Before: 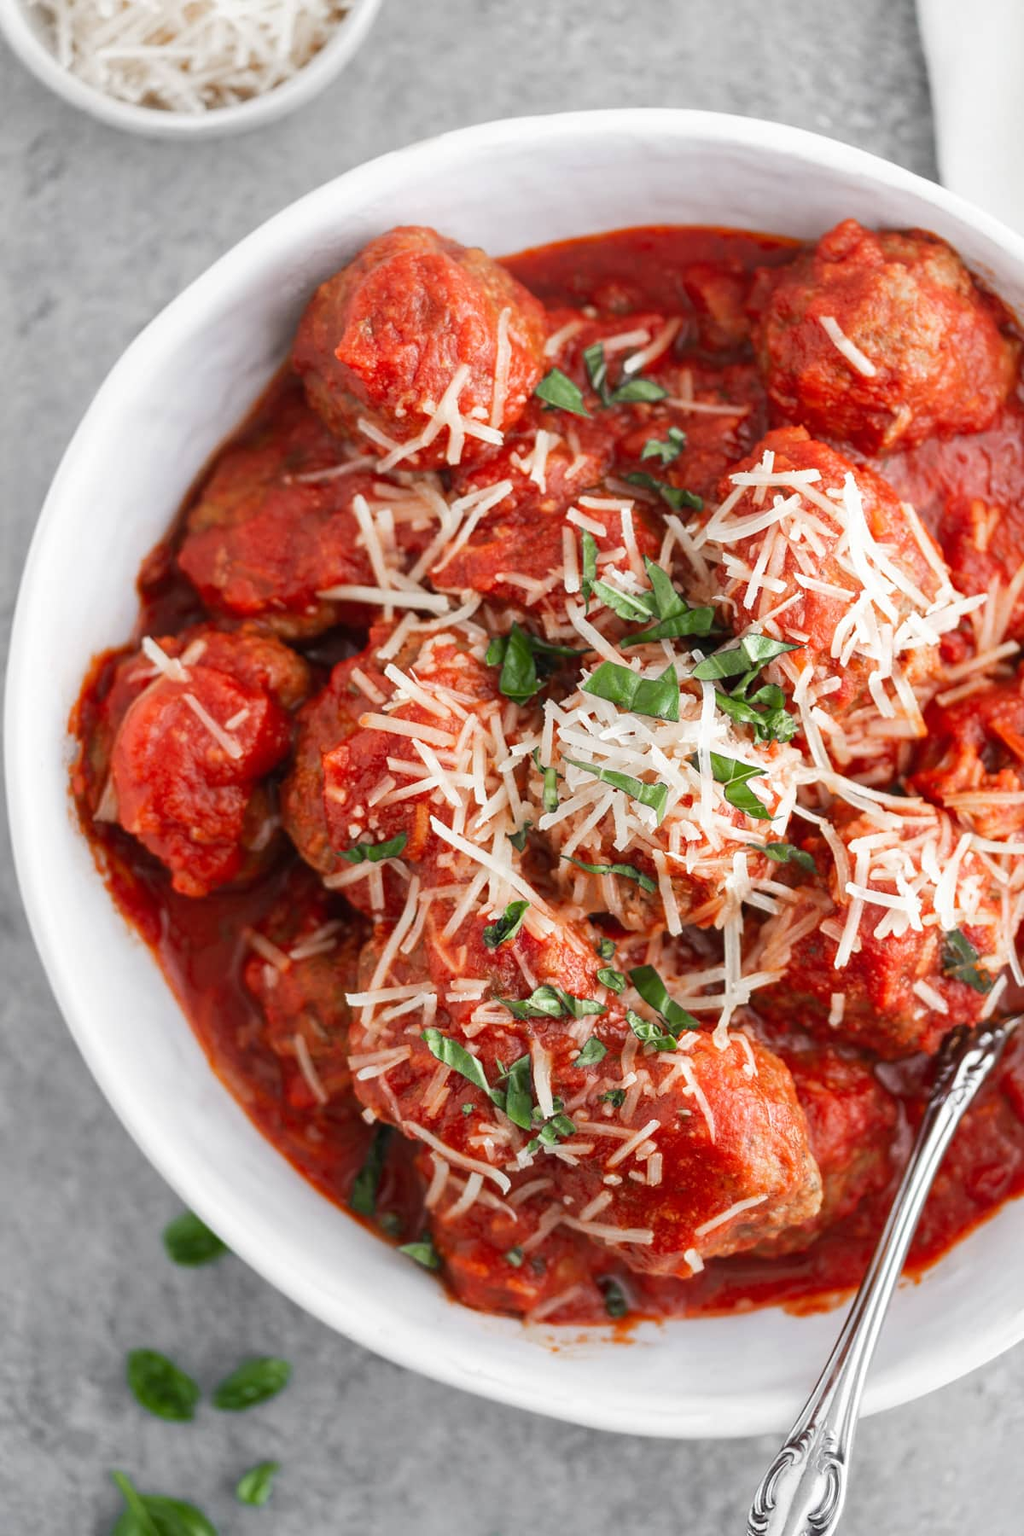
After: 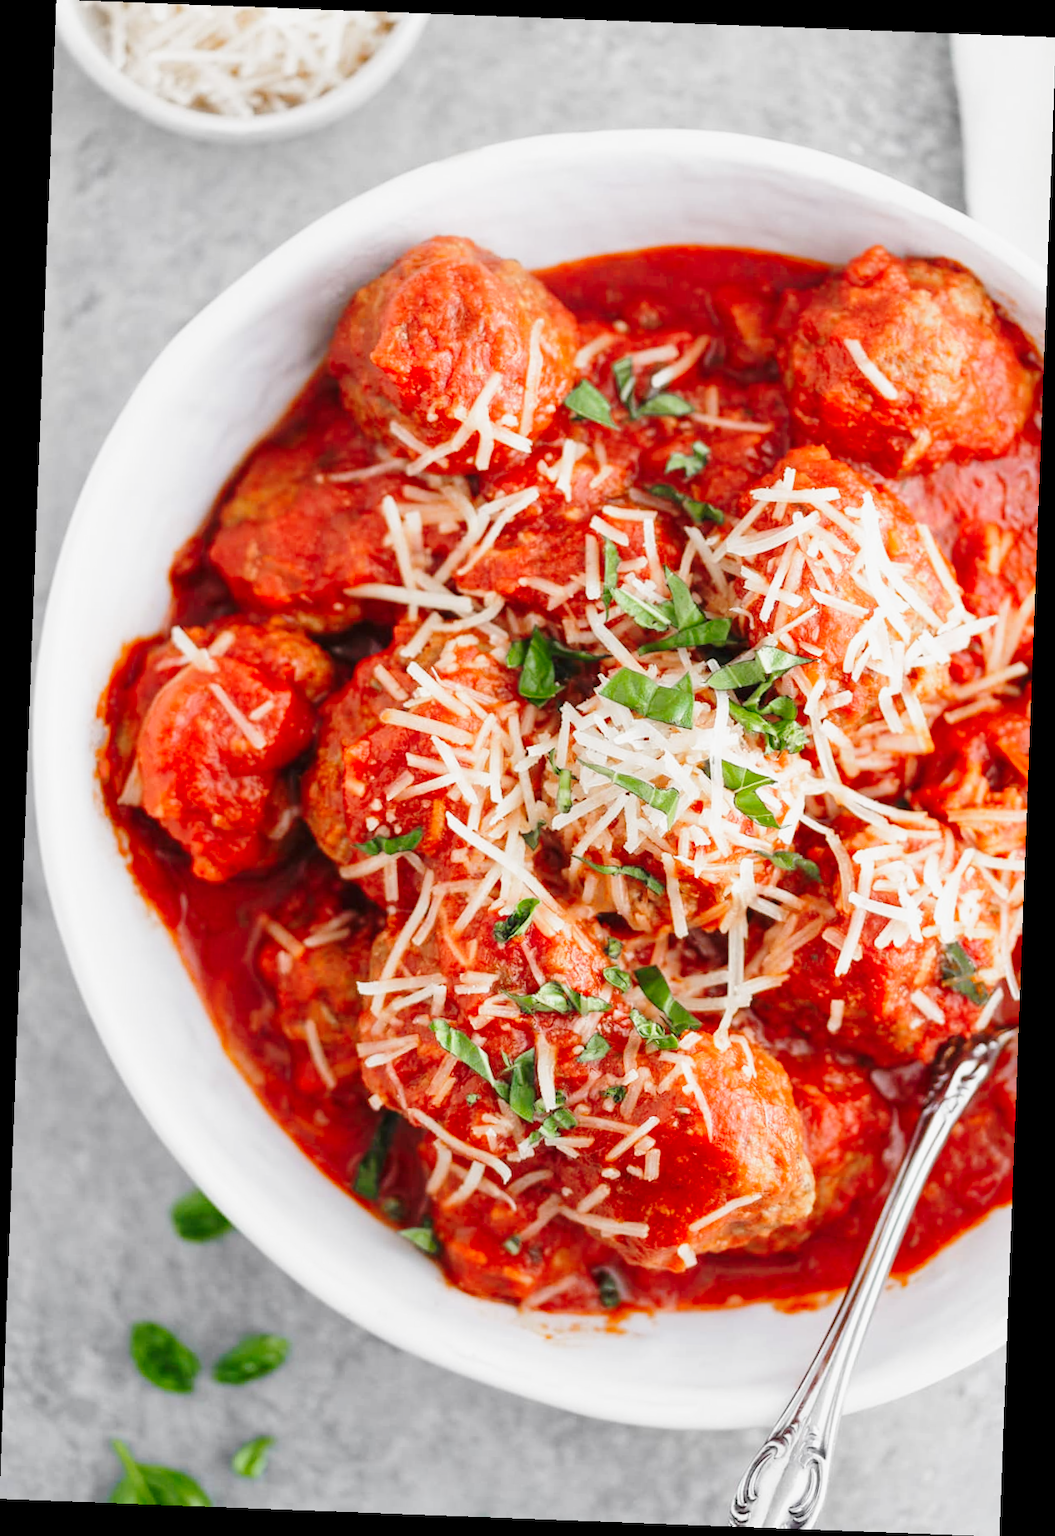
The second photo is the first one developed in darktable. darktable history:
tone equalizer: -8 EV 0.25 EV, -7 EV 0.417 EV, -6 EV 0.417 EV, -5 EV 0.25 EV, -3 EV -0.25 EV, -2 EV -0.417 EV, -1 EV -0.417 EV, +0 EV -0.25 EV, edges refinement/feathering 500, mask exposure compensation -1.57 EV, preserve details guided filter
base curve: curves: ch0 [(0, 0) (0.028, 0.03) (0.121, 0.232) (0.46, 0.748) (0.859, 0.968) (1, 1)], preserve colors none
rotate and perspective: rotation 2.17°, automatic cropping off
